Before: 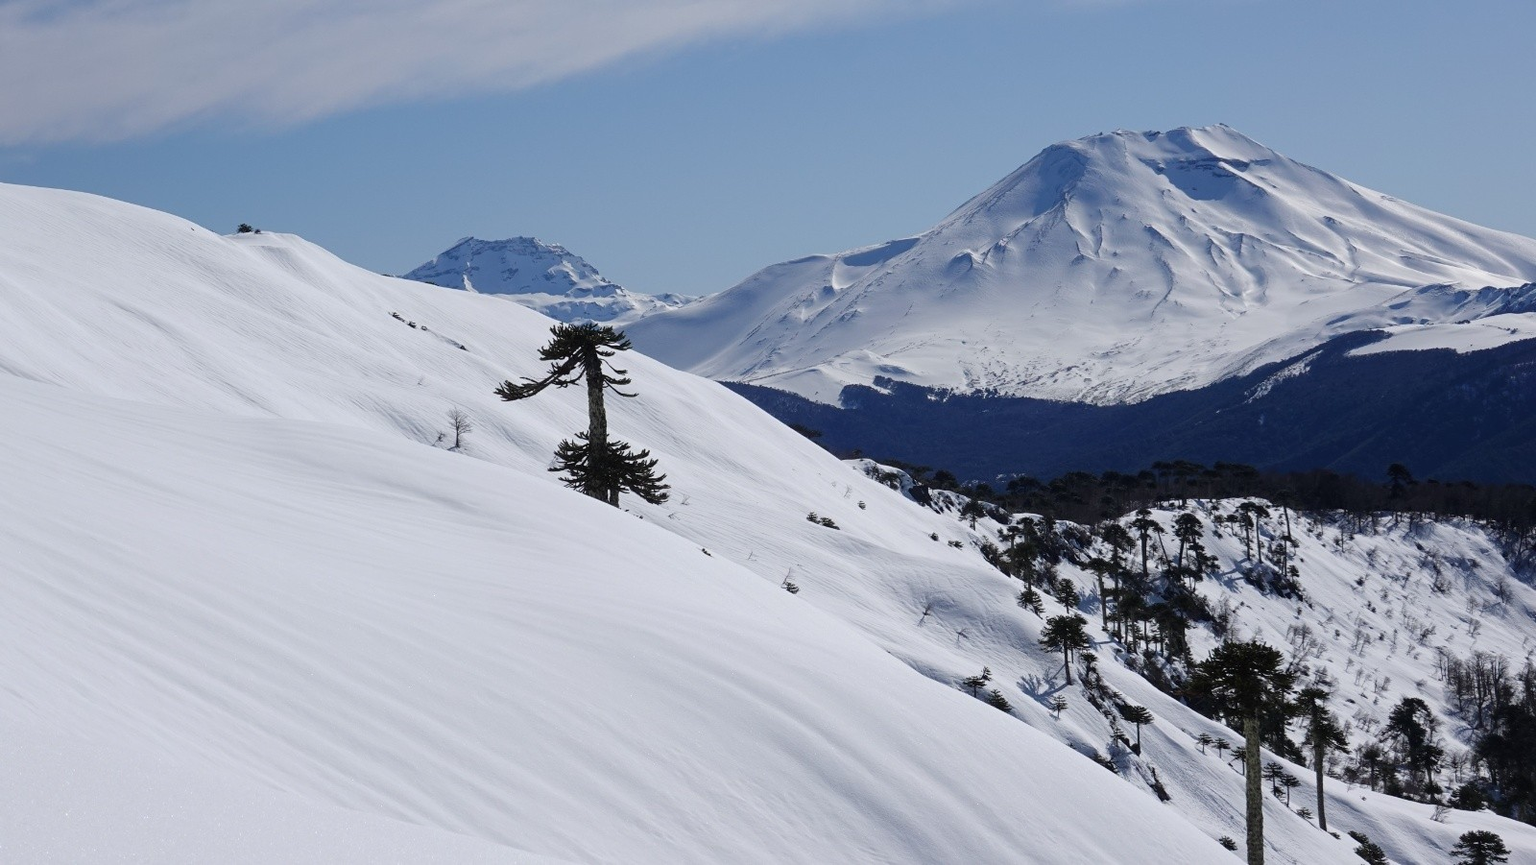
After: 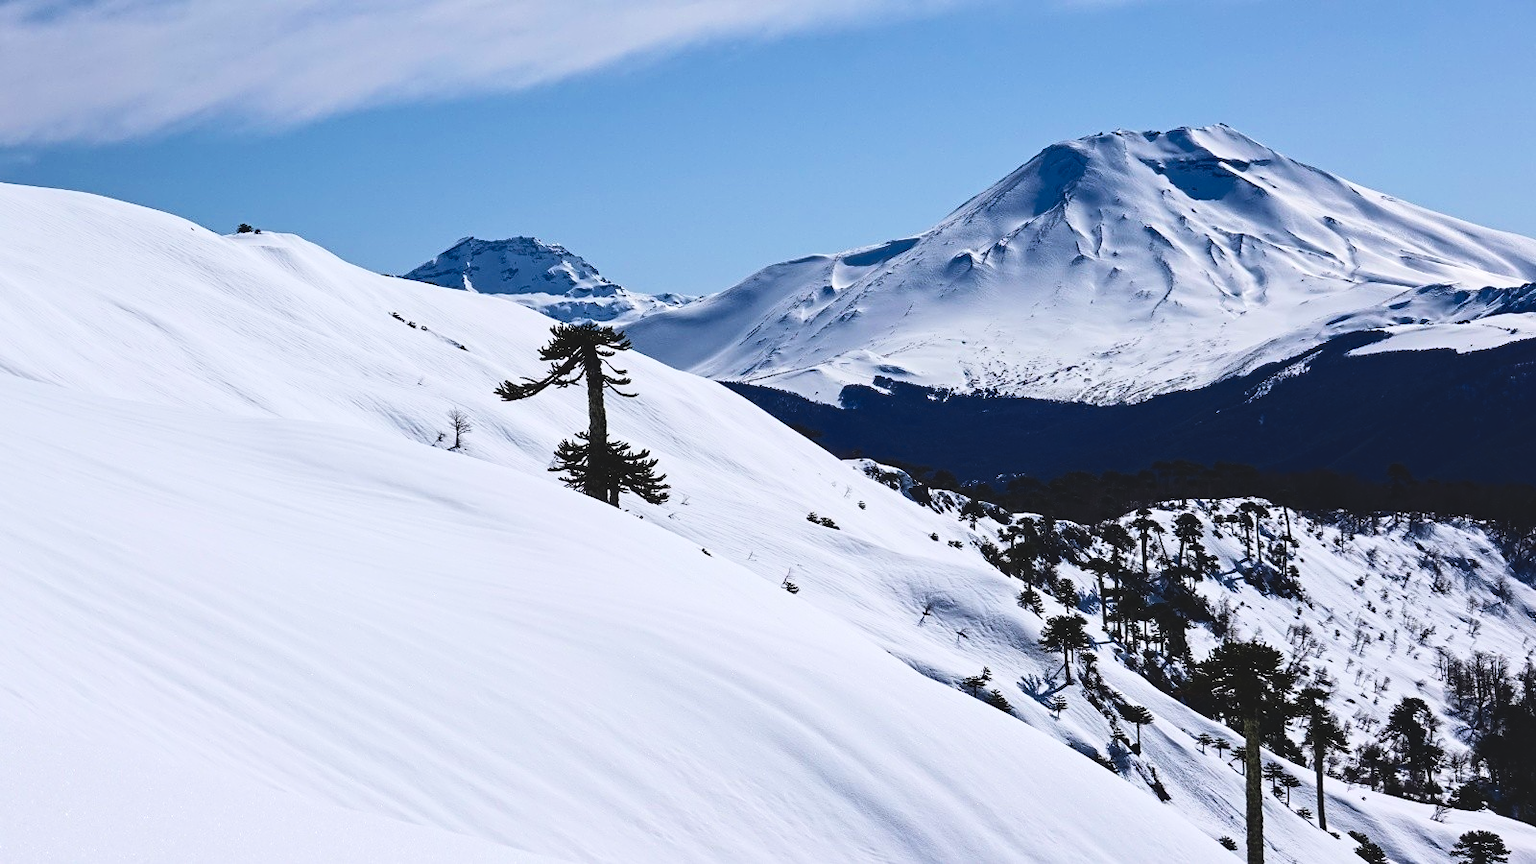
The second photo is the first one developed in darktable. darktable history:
contrast brightness saturation: contrast 0.331, brightness -0.08, saturation 0.17
color balance rgb: linear chroma grading › global chroma 14.796%, perceptual saturation grading › global saturation 10.087%, saturation formula JzAzBz (2021)
velvia: on, module defaults
exposure: black level correction -0.043, exposure 0.064 EV, compensate exposure bias true, compensate highlight preservation false
contrast equalizer: y [[0.509, 0.514, 0.523, 0.542, 0.578, 0.603], [0.5 ×6], [0.509, 0.514, 0.523, 0.542, 0.578, 0.603], [0.001, 0.002, 0.003, 0.005, 0.01, 0.013], [0.001, 0.002, 0.003, 0.005, 0.01, 0.013]]
